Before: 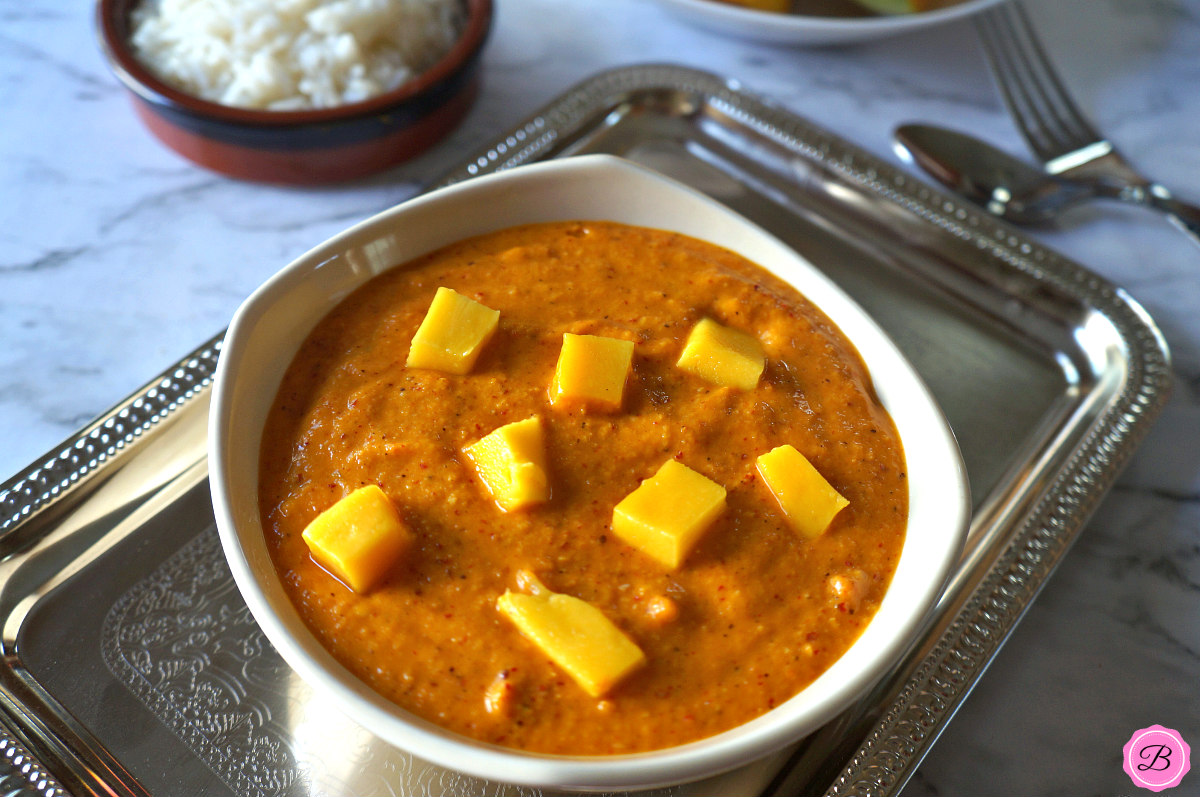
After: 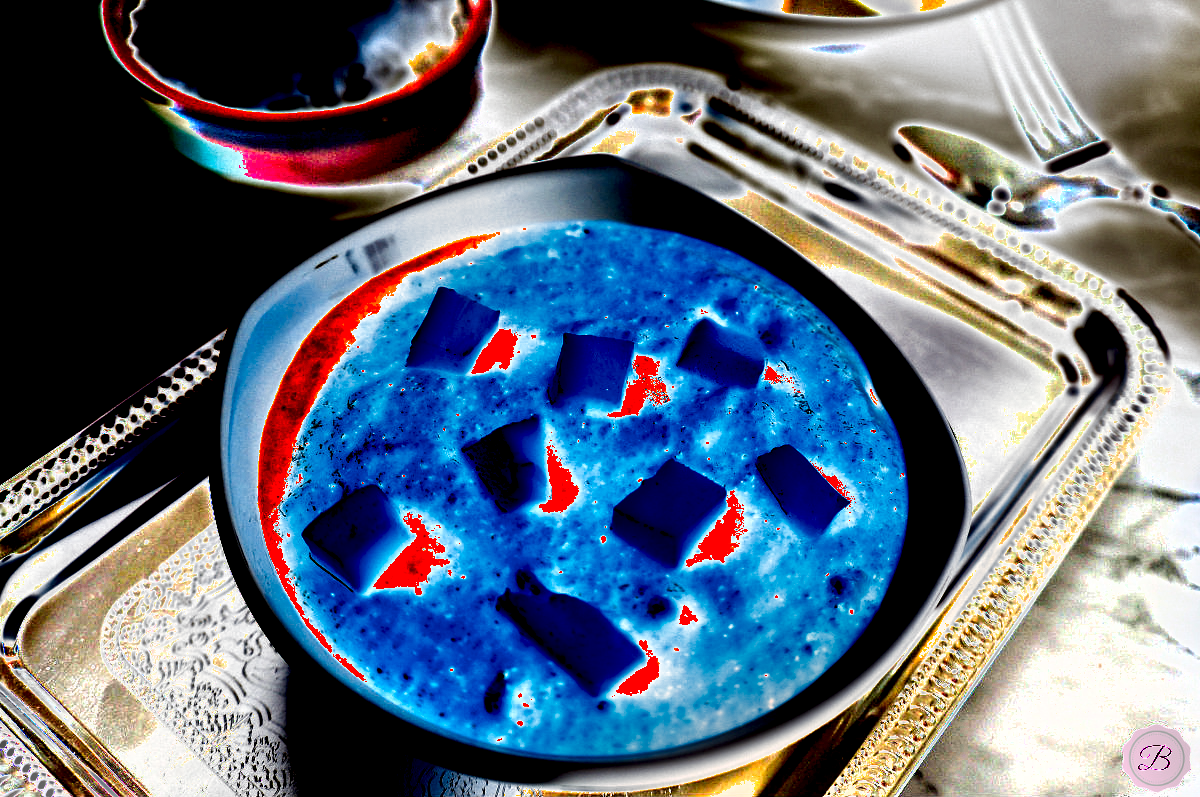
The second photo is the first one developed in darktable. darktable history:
shadows and highlights: soften with gaussian
exposure: black level correction 0, exposure 4 EV, compensate exposure bias true, compensate highlight preservation false
